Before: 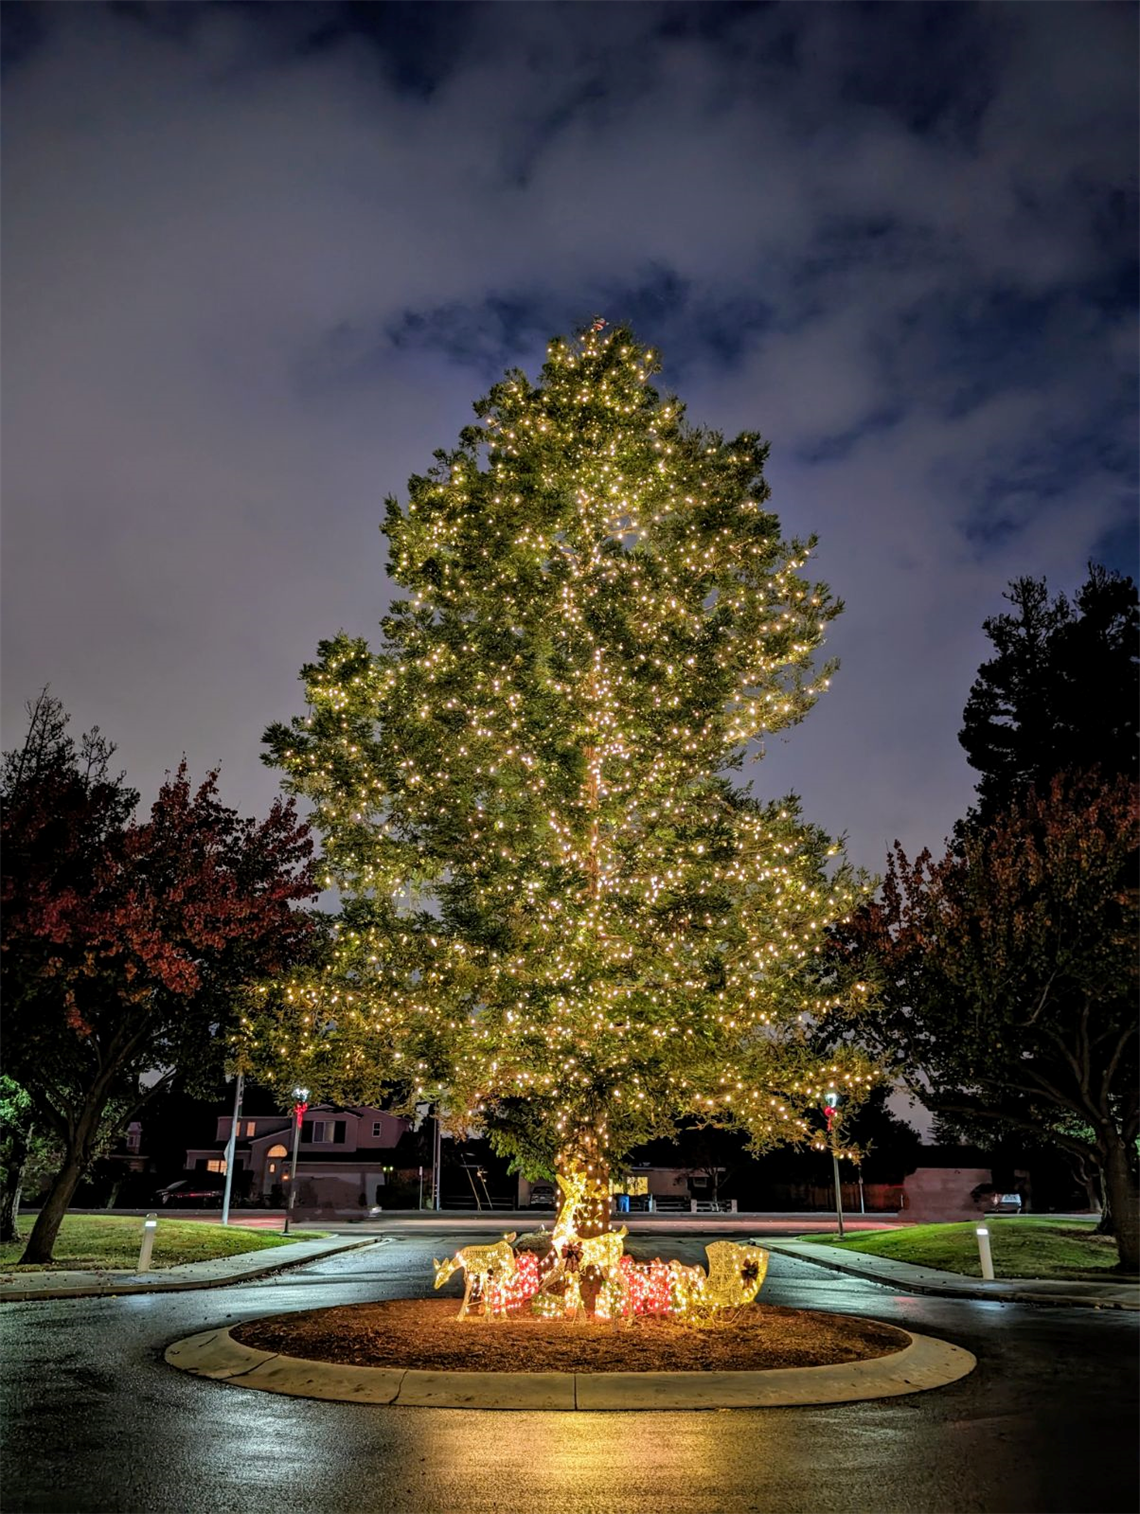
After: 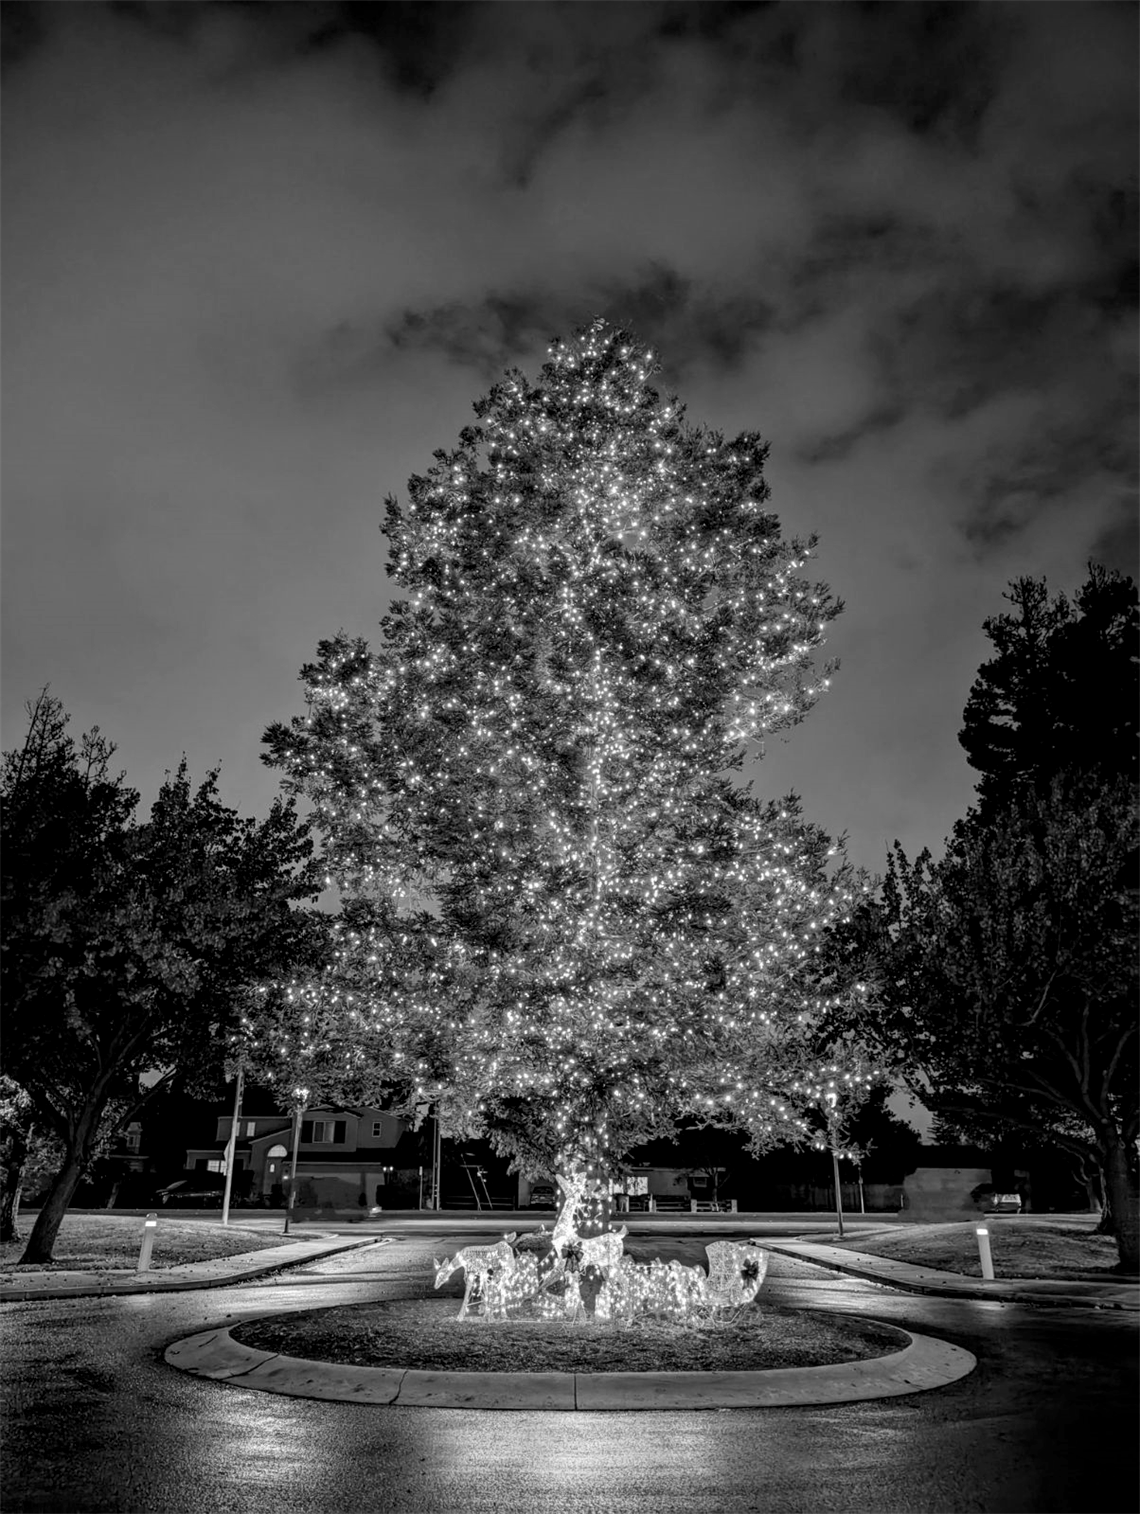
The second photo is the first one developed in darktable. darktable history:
local contrast: highlights 100%, shadows 100%, detail 120%, midtone range 0.2
monochrome: on, module defaults
